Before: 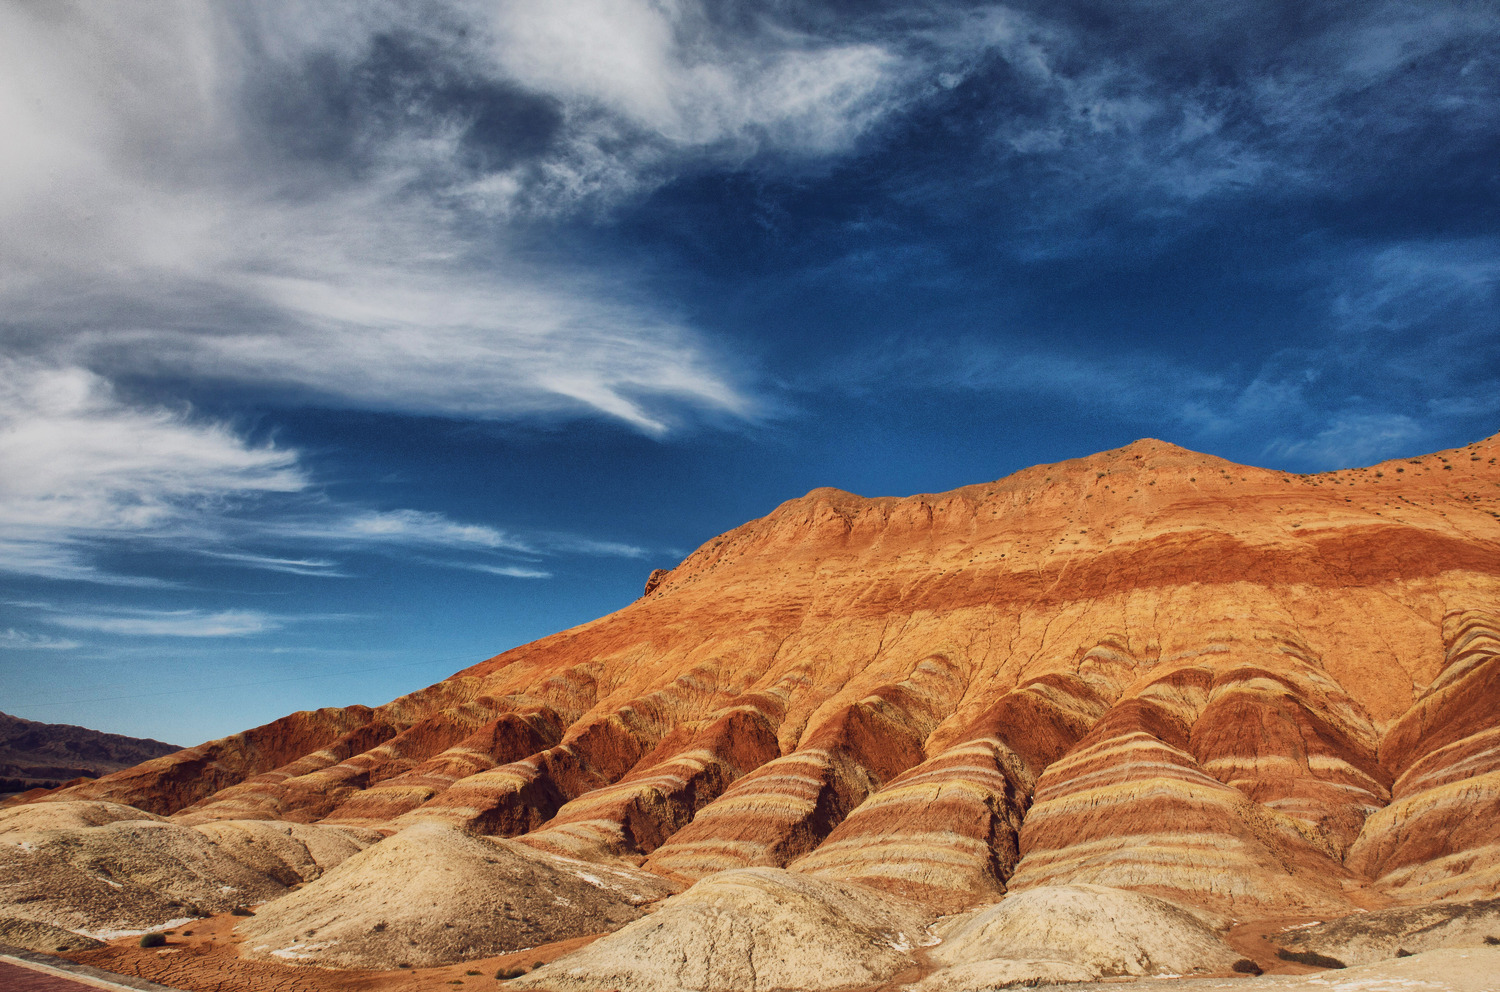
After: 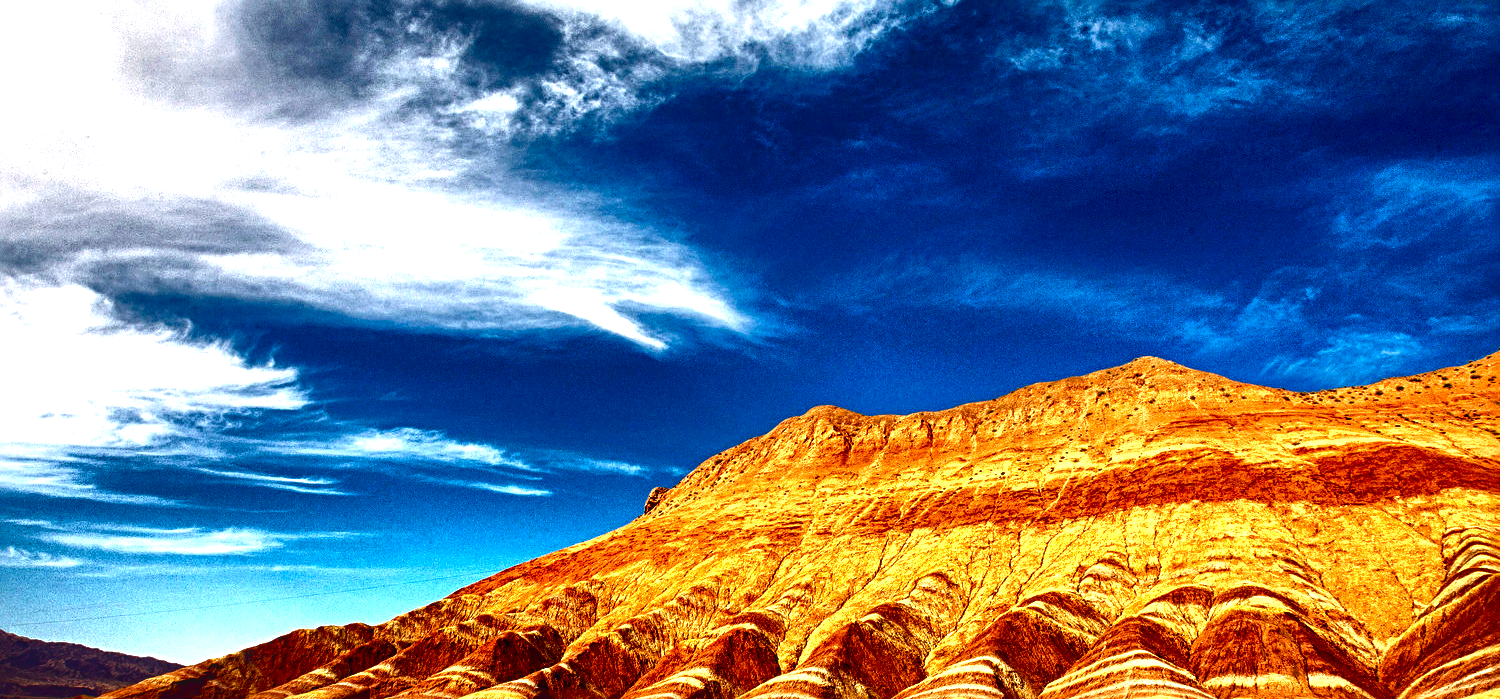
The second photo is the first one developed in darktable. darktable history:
color balance rgb: highlights gain › chroma 0.157%, highlights gain › hue 330.79°, linear chroma grading › global chroma 14.44%, perceptual saturation grading › global saturation 20%, perceptual saturation grading › highlights -25.654%, perceptual saturation grading › shadows 50.057%, perceptual brilliance grading › global brilliance 15.633%, perceptual brilliance grading › shadows -35.108%
crop and rotate: top 8.426%, bottom 21.104%
tone equalizer: -8 EV -0.453 EV, -7 EV -0.364 EV, -6 EV -0.309 EV, -5 EV -0.244 EV, -3 EV 0.246 EV, -2 EV 0.315 EV, -1 EV 0.399 EV, +0 EV 0.396 EV, mask exposure compensation -0.487 EV
contrast brightness saturation: contrast 0.099, brightness -0.277, saturation 0.147
sharpen: radius 3.967
exposure: black level correction 0.001, exposure 0.5 EV, compensate highlight preservation false
local contrast: on, module defaults
